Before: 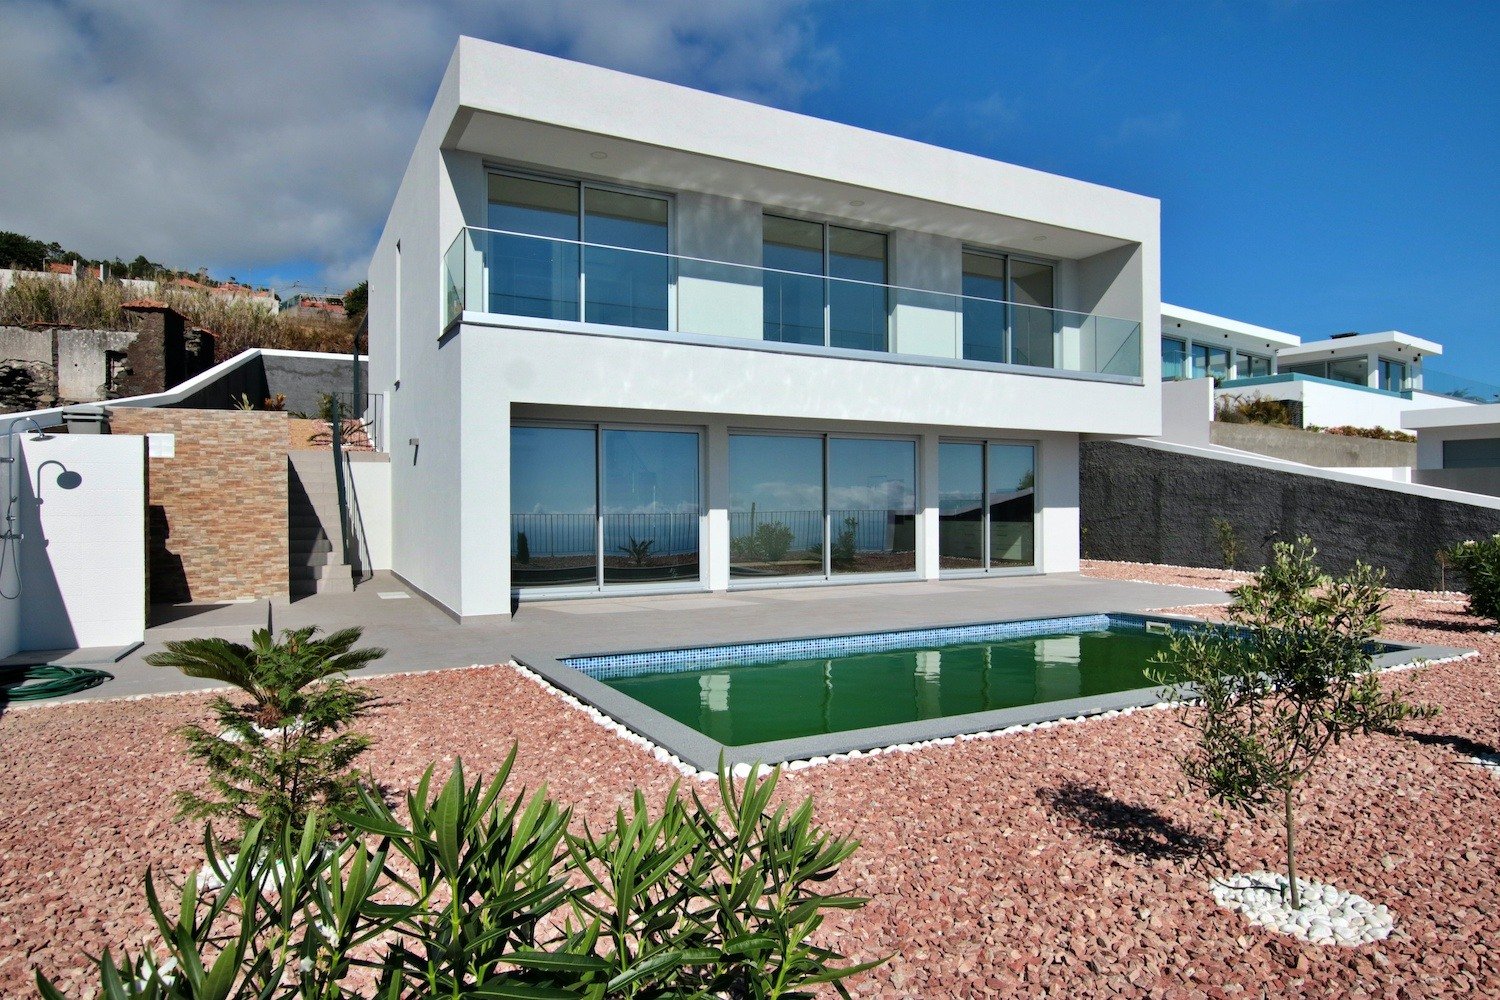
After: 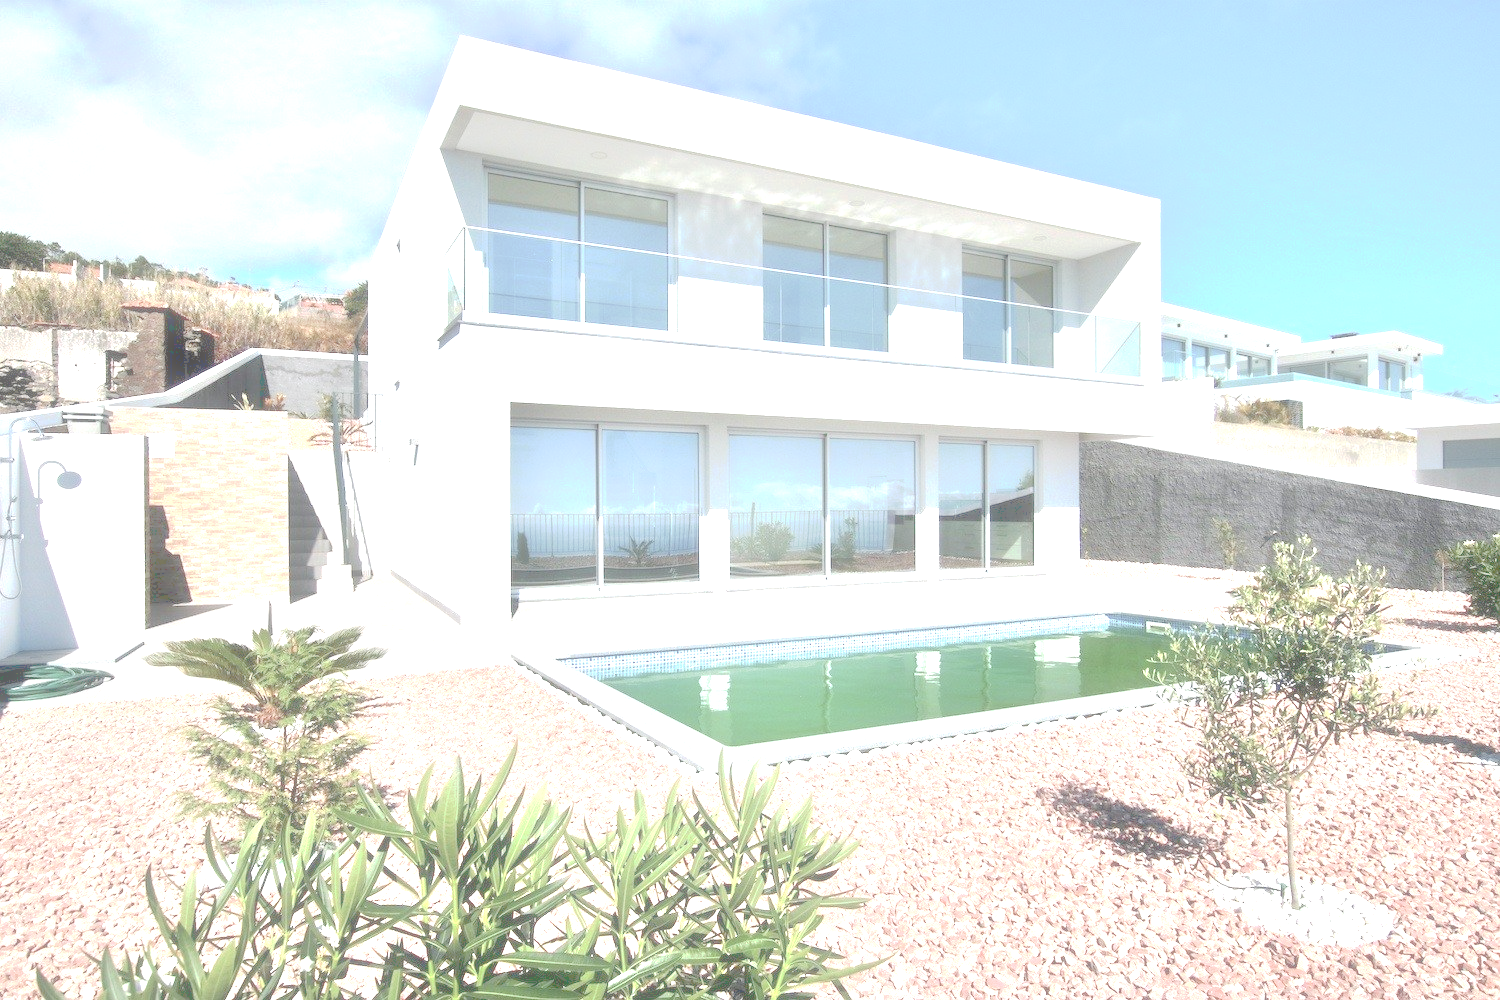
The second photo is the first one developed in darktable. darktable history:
exposure: black level correction 0.001, exposure 2 EV, compensate highlight preservation false
soften: size 60.24%, saturation 65.46%, brightness 0.506 EV, mix 25.7%
tone curve: curves: ch0 [(0, 0) (0.003, 0.275) (0.011, 0.288) (0.025, 0.309) (0.044, 0.326) (0.069, 0.346) (0.1, 0.37) (0.136, 0.396) (0.177, 0.432) (0.224, 0.473) (0.277, 0.516) (0.335, 0.566) (0.399, 0.611) (0.468, 0.661) (0.543, 0.711) (0.623, 0.761) (0.709, 0.817) (0.801, 0.867) (0.898, 0.911) (1, 1)], preserve colors none
